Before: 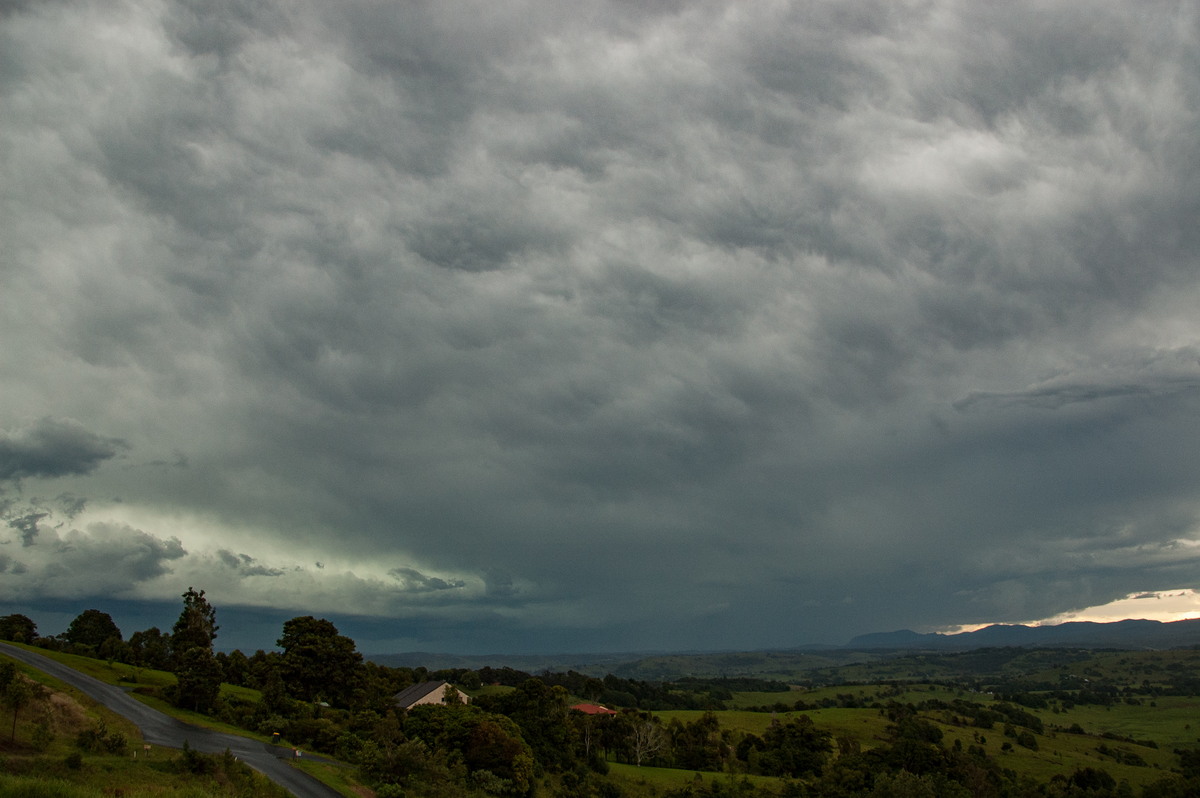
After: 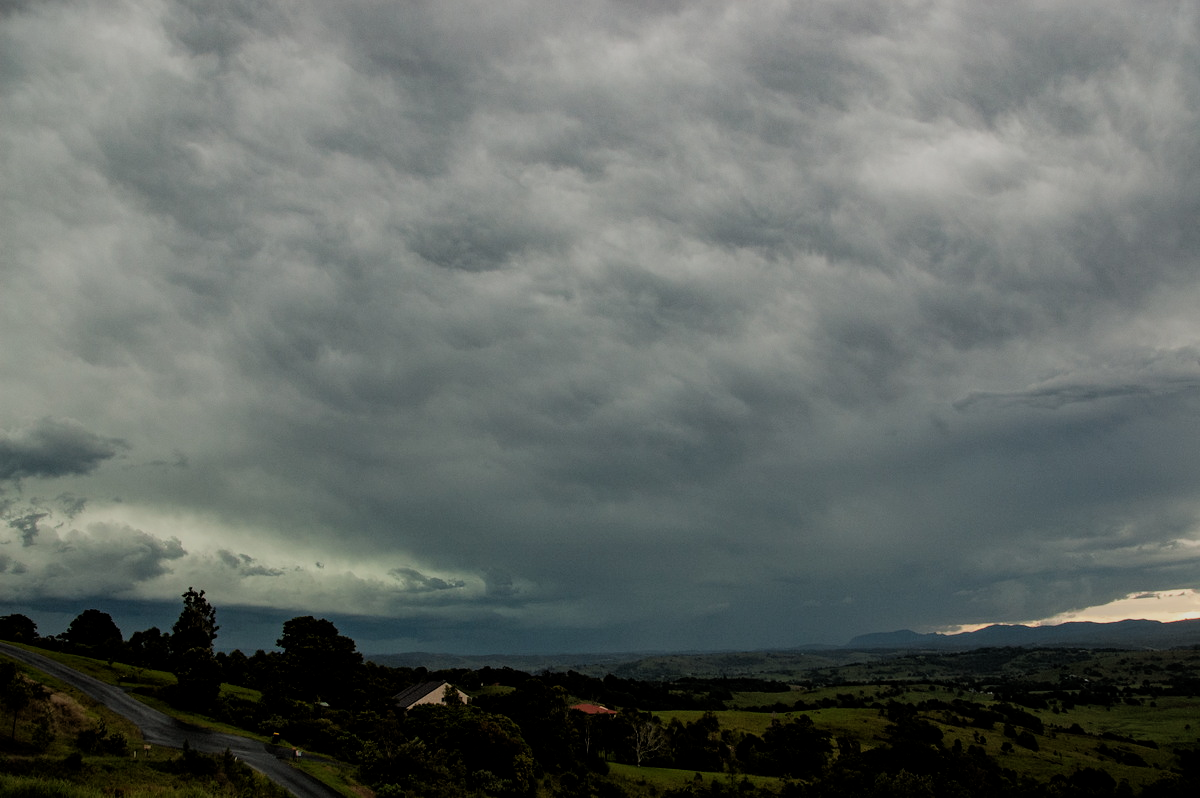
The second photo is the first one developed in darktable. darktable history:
filmic rgb: black relative exposure -7.58 EV, white relative exposure 4.6 EV, threshold 2.97 EV, target black luminance 0%, hardness 3.51, latitude 50.26%, contrast 1.038, highlights saturation mix 9.63%, shadows ↔ highlights balance -0.174%, iterations of high-quality reconstruction 0, enable highlight reconstruction true
